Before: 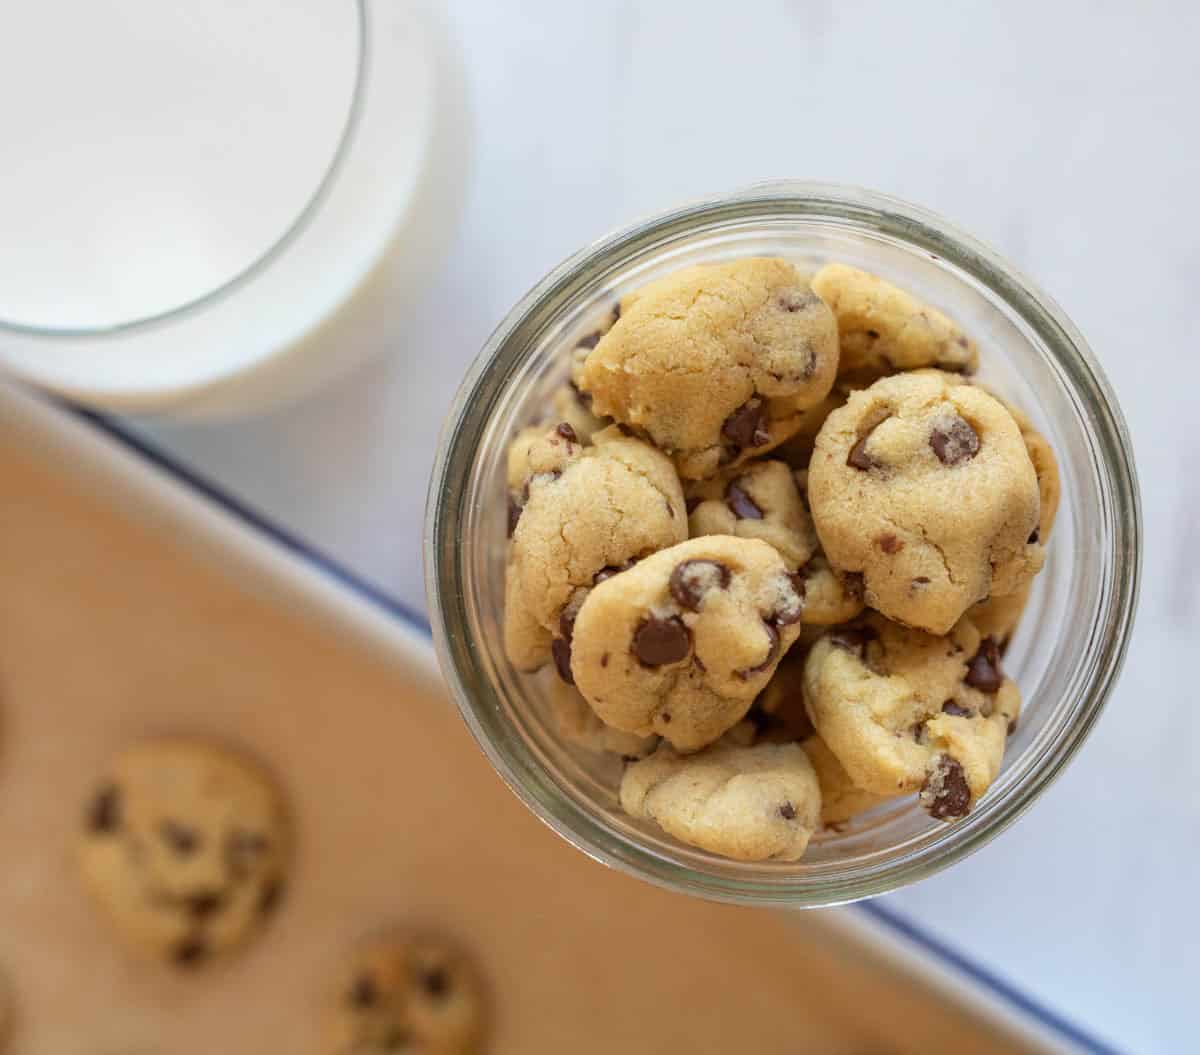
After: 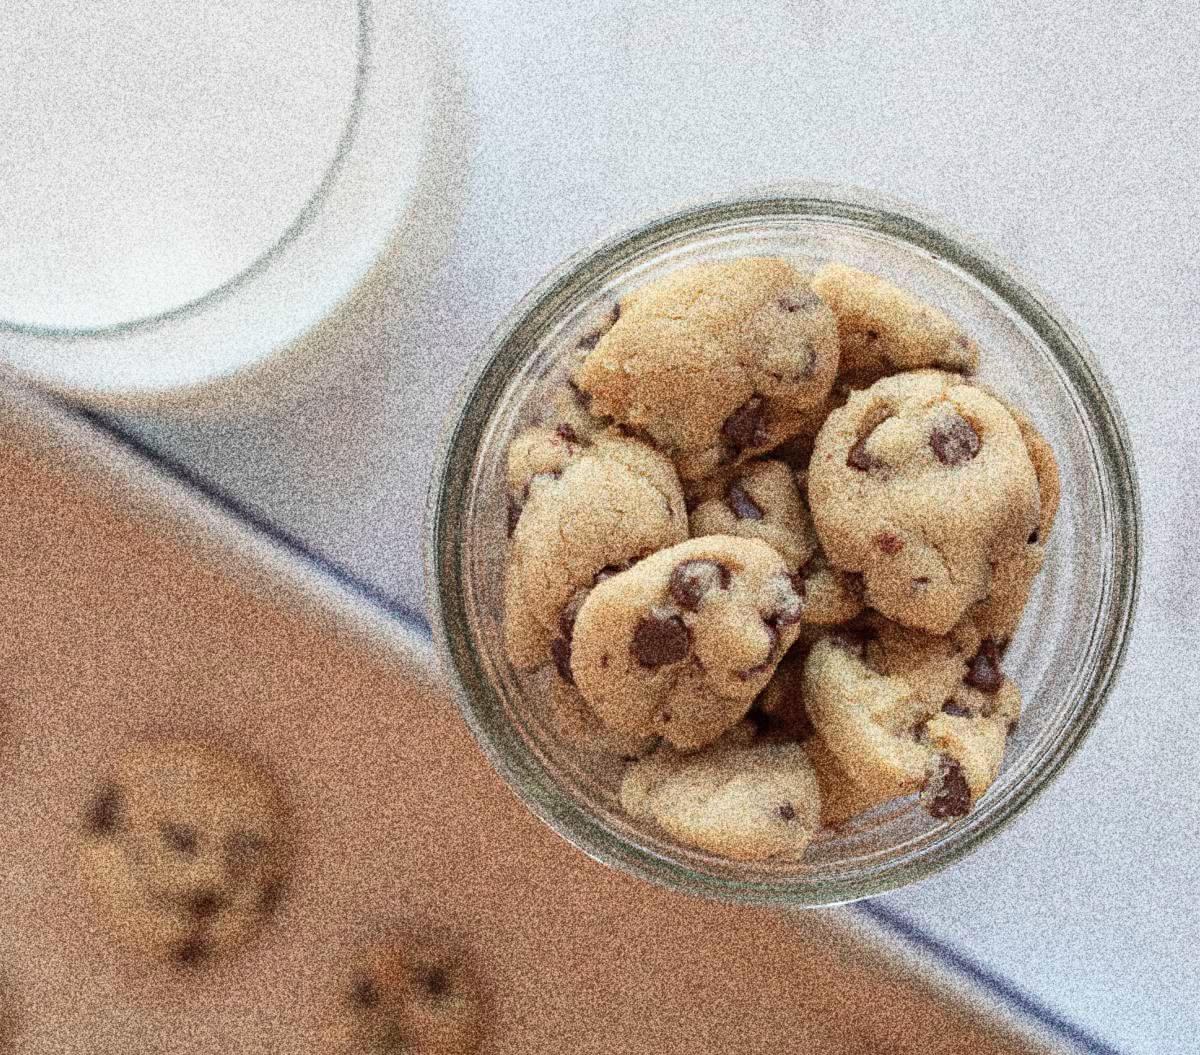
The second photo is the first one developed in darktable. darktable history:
grain: coarseness 30.02 ISO, strength 100%
color contrast: blue-yellow contrast 0.7
